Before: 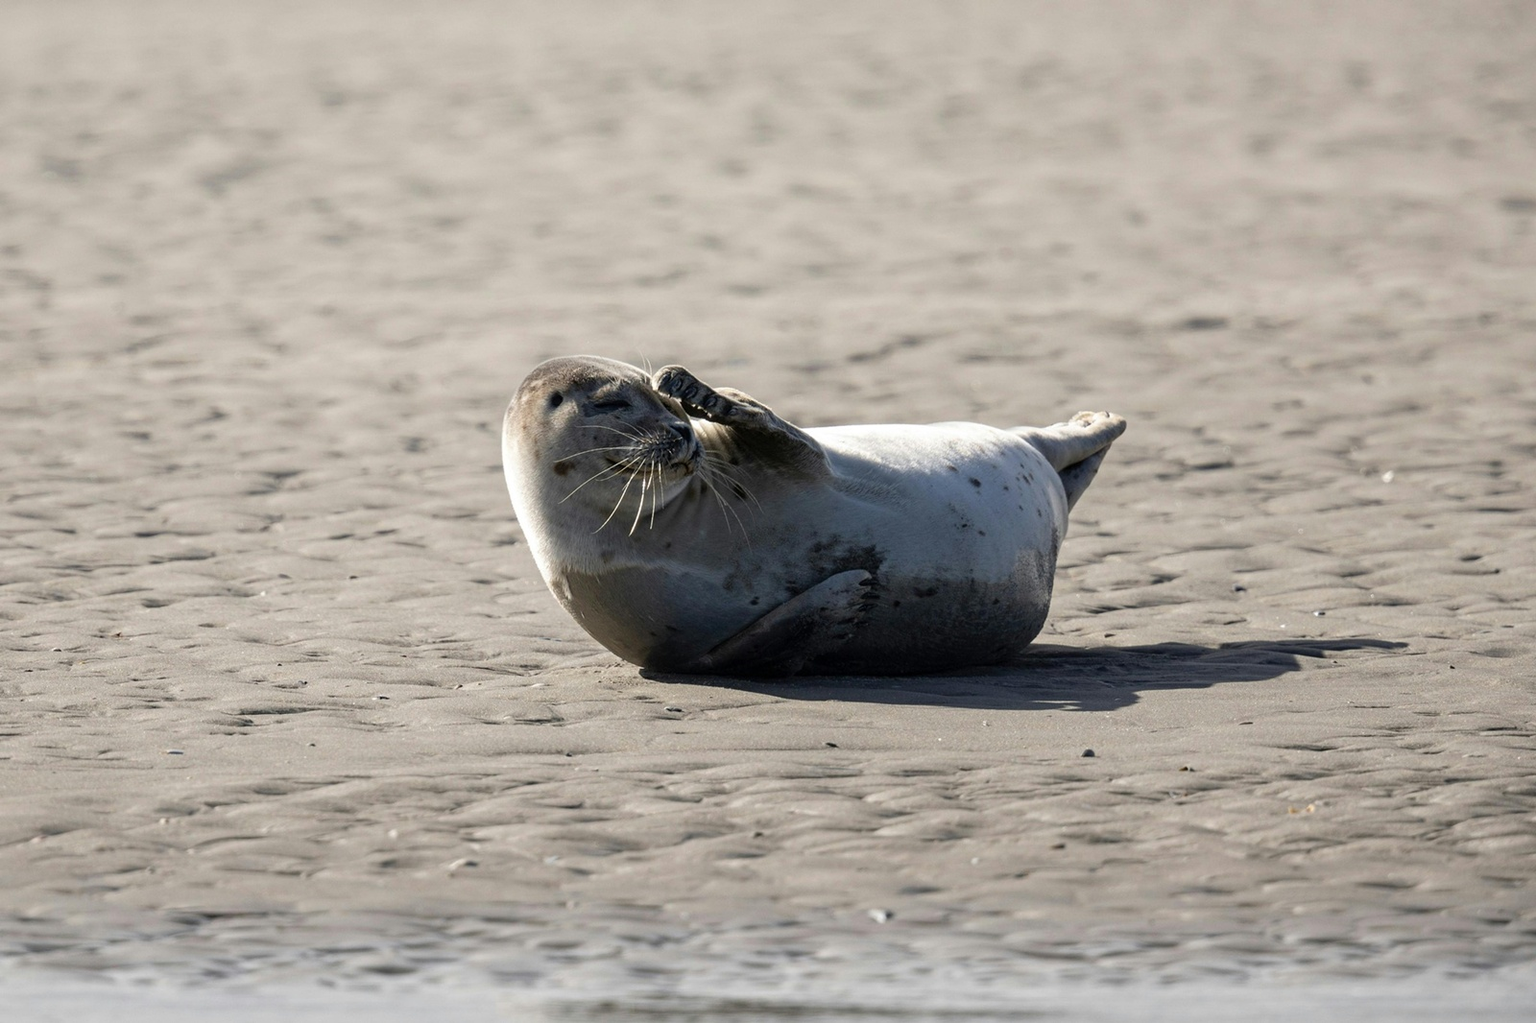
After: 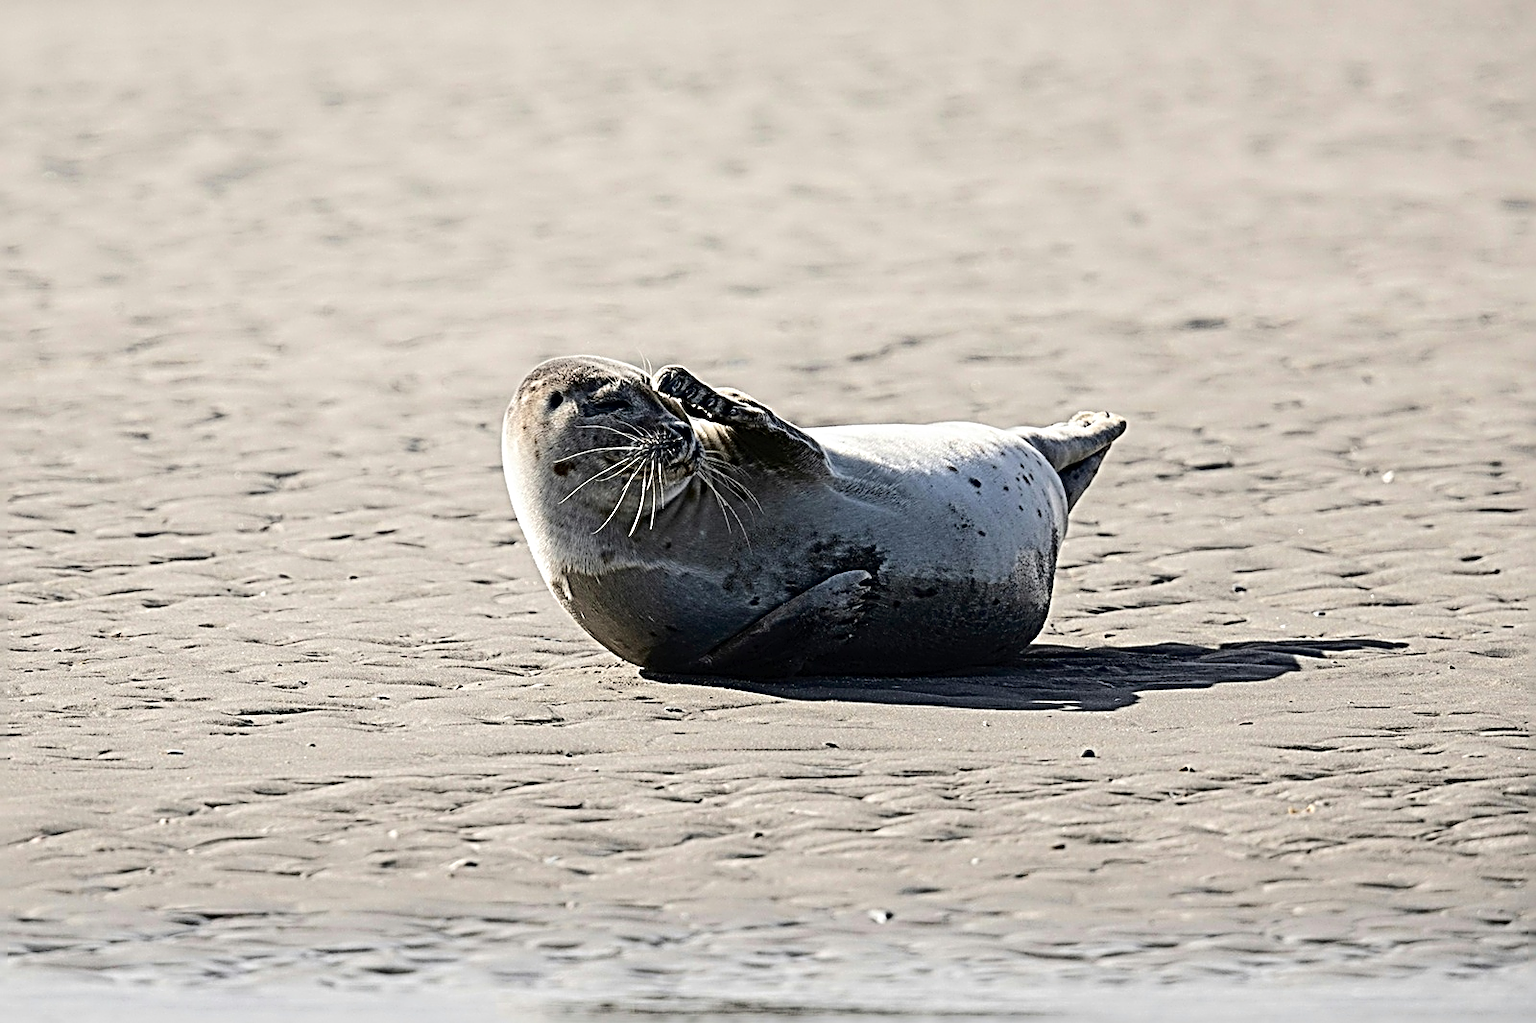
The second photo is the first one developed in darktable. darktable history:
sharpen: radius 3.19, amount 1.719
tone curve: curves: ch0 [(0, 0) (0.003, 0.014) (0.011, 0.017) (0.025, 0.023) (0.044, 0.035) (0.069, 0.04) (0.1, 0.062) (0.136, 0.099) (0.177, 0.152) (0.224, 0.214) (0.277, 0.291) (0.335, 0.383) (0.399, 0.487) (0.468, 0.581) (0.543, 0.662) (0.623, 0.738) (0.709, 0.802) (0.801, 0.871) (0.898, 0.936) (1, 1)], color space Lab, independent channels, preserve colors none
